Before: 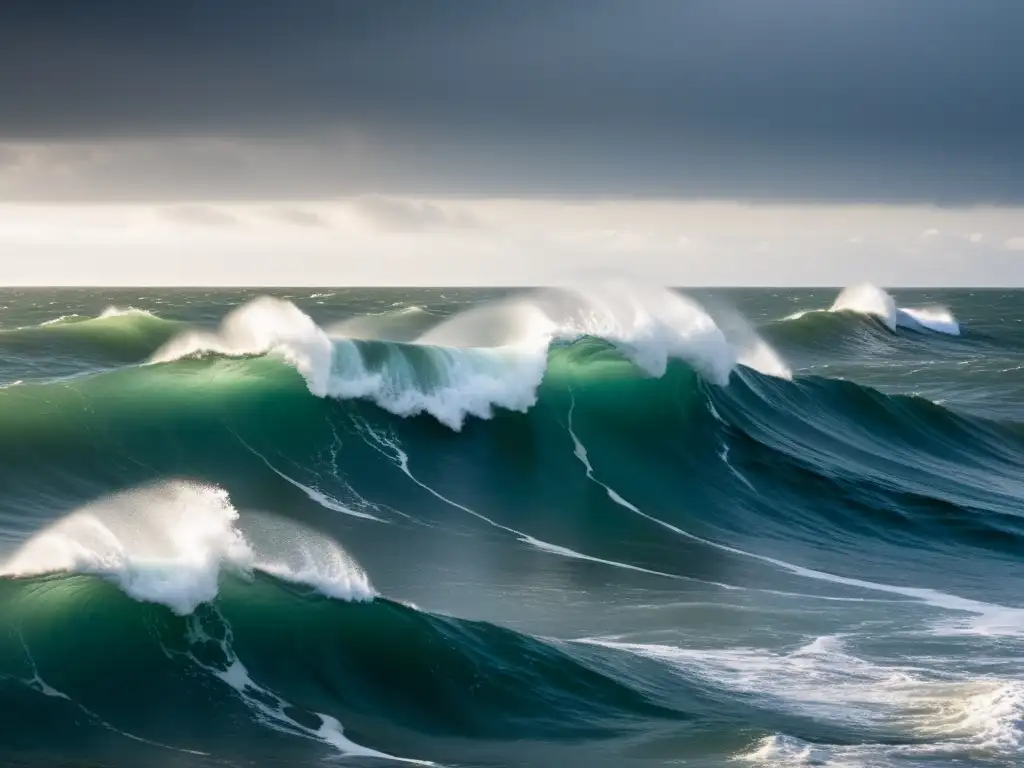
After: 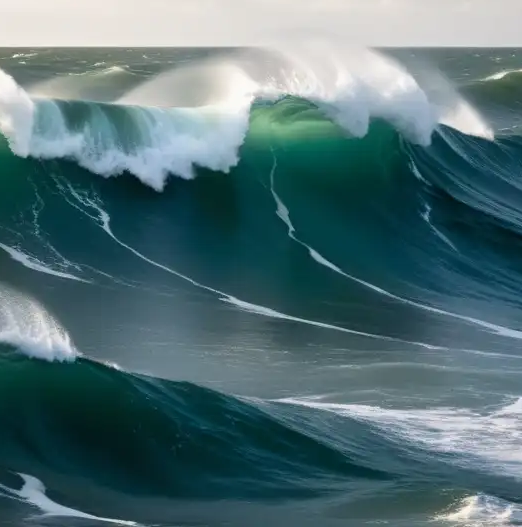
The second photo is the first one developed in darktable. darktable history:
crop and rotate: left 29.14%, top 31.303%, right 19.836%
